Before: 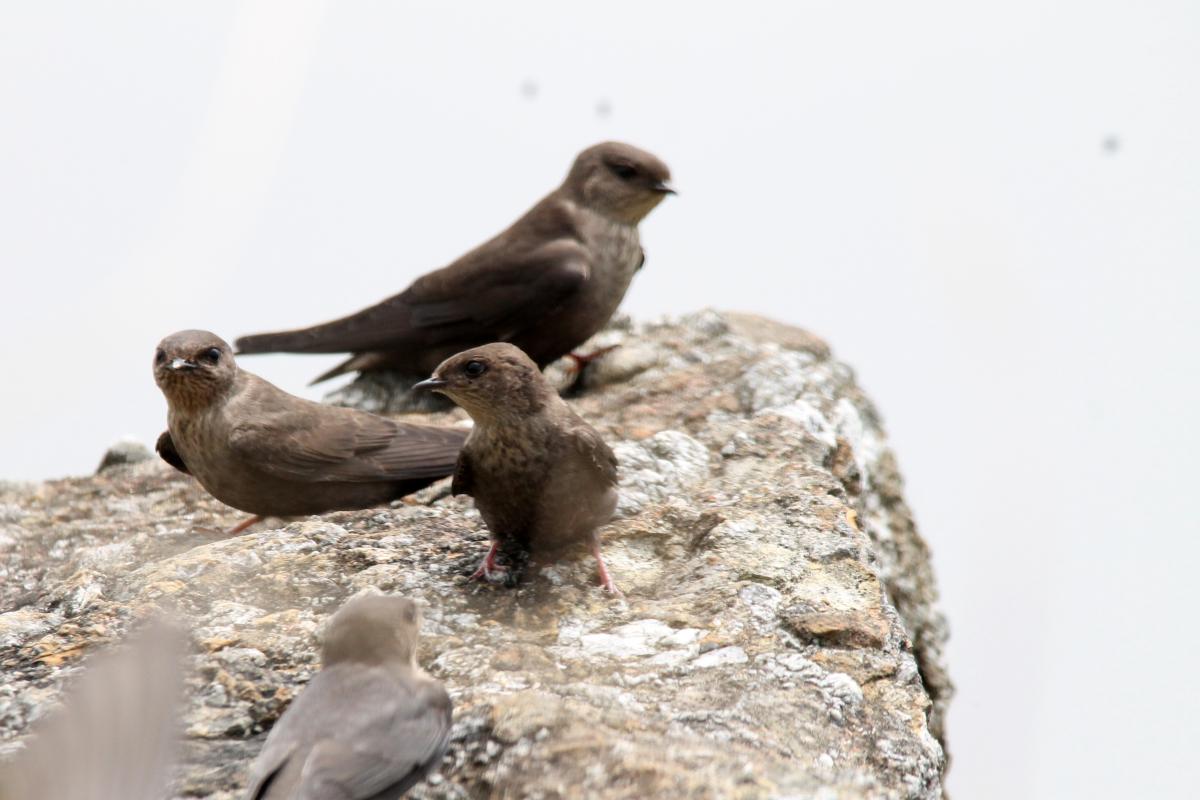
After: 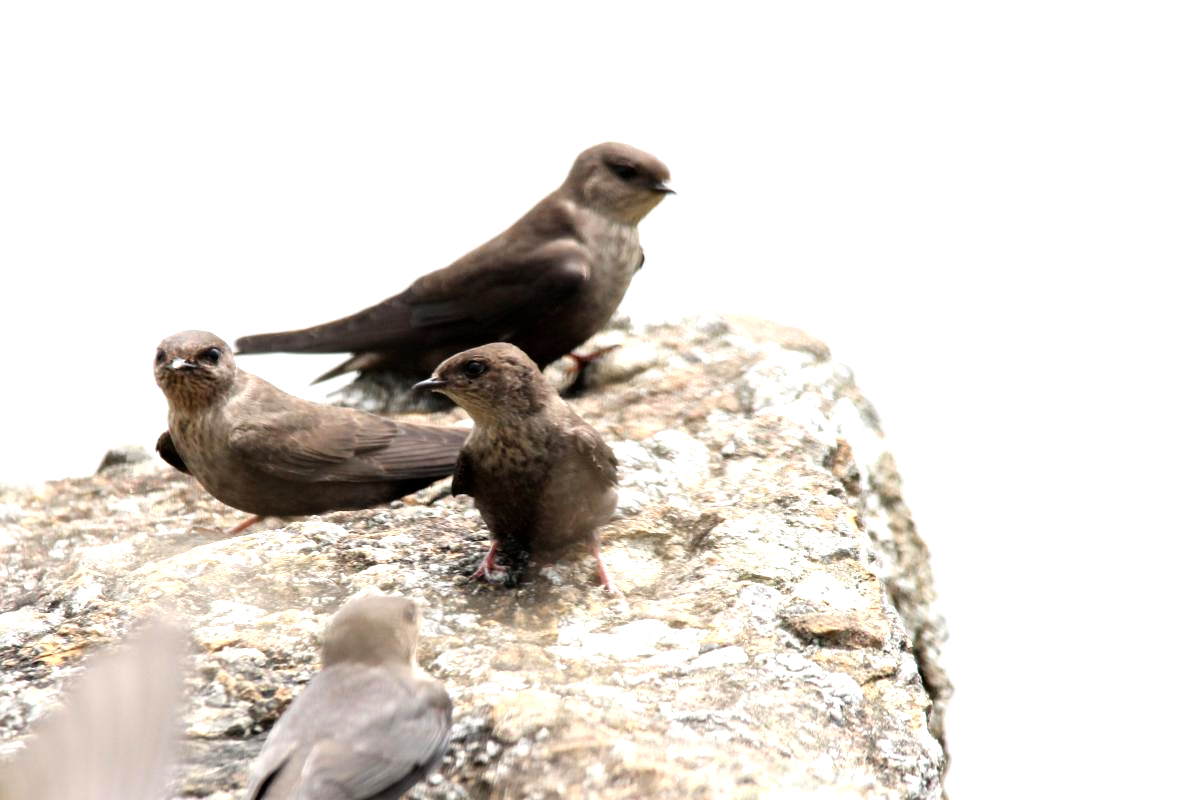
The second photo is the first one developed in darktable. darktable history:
tone equalizer: -8 EV -0.749 EV, -7 EV -0.708 EV, -6 EV -0.596 EV, -5 EV -0.381 EV, -3 EV 0.396 EV, -2 EV 0.6 EV, -1 EV 0.677 EV, +0 EV 0.722 EV
